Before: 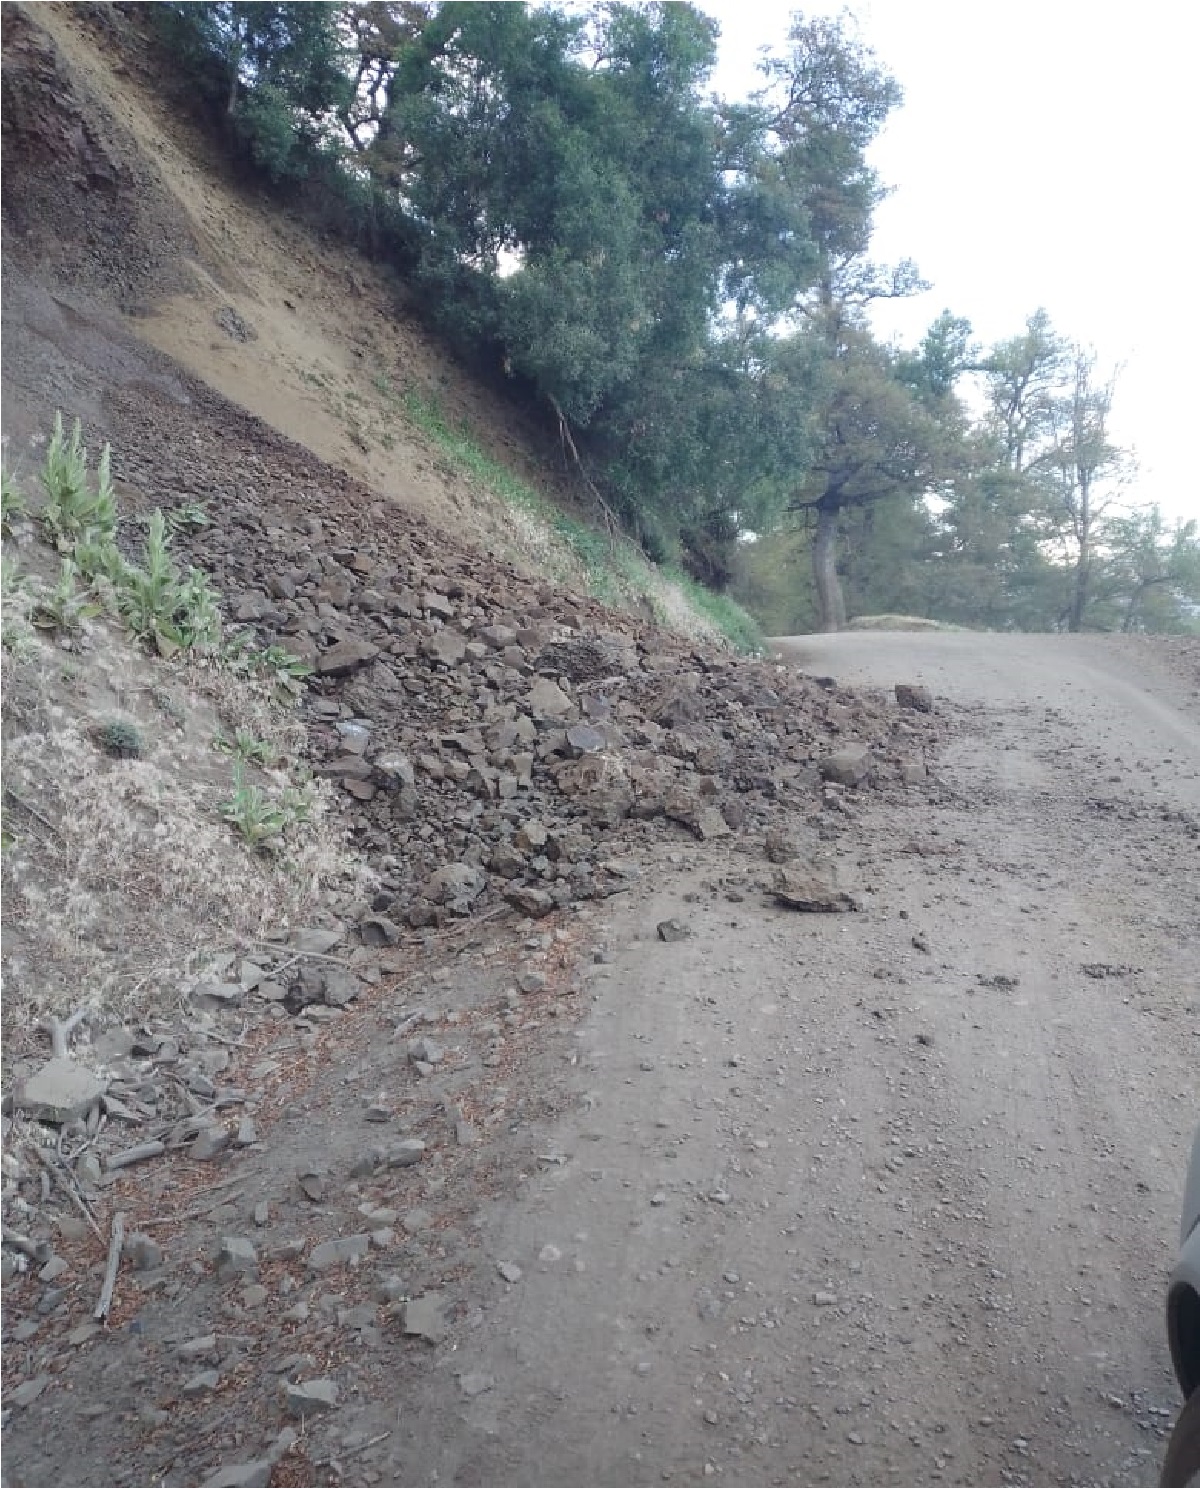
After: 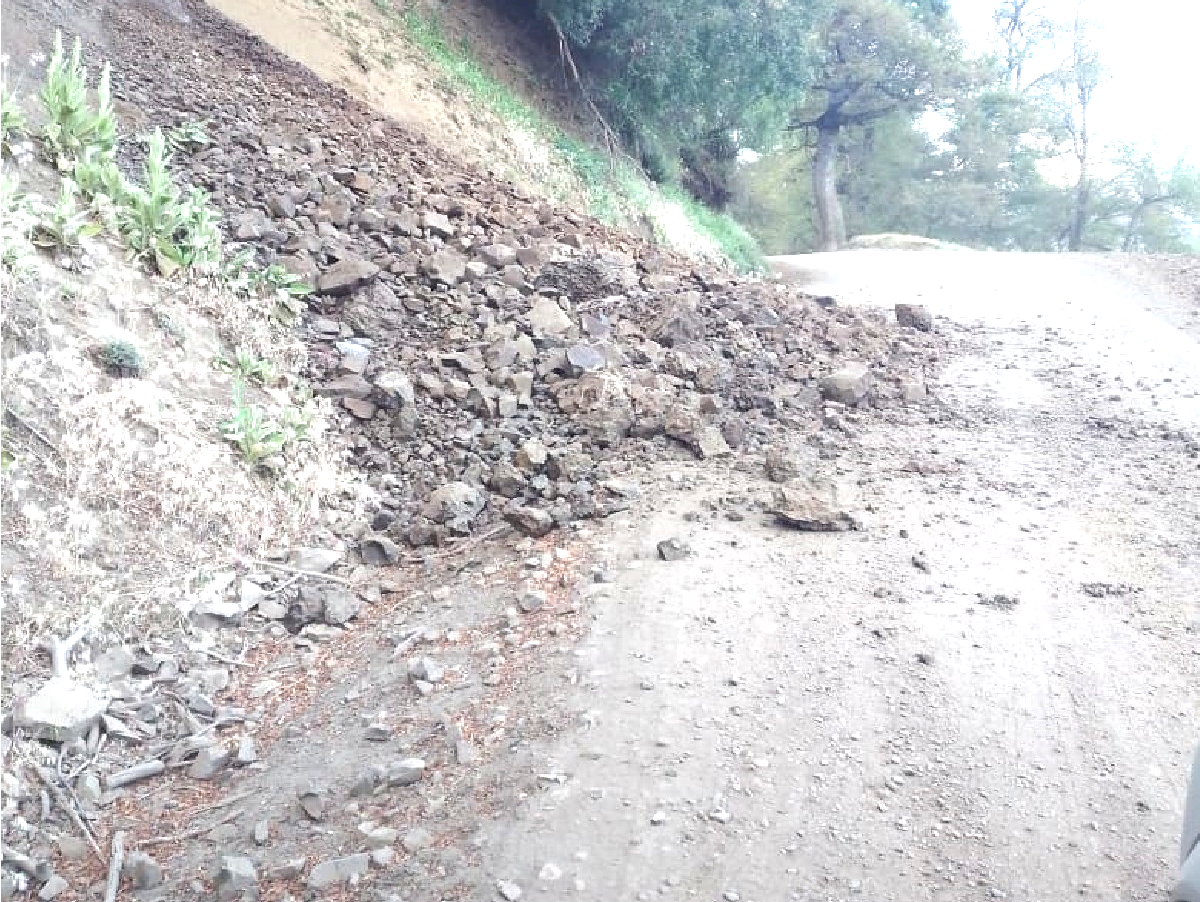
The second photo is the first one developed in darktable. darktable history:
exposure: black level correction 0.001, exposure 1.312 EV, compensate highlight preservation false
crop and rotate: top 25.543%, bottom 13.99%
